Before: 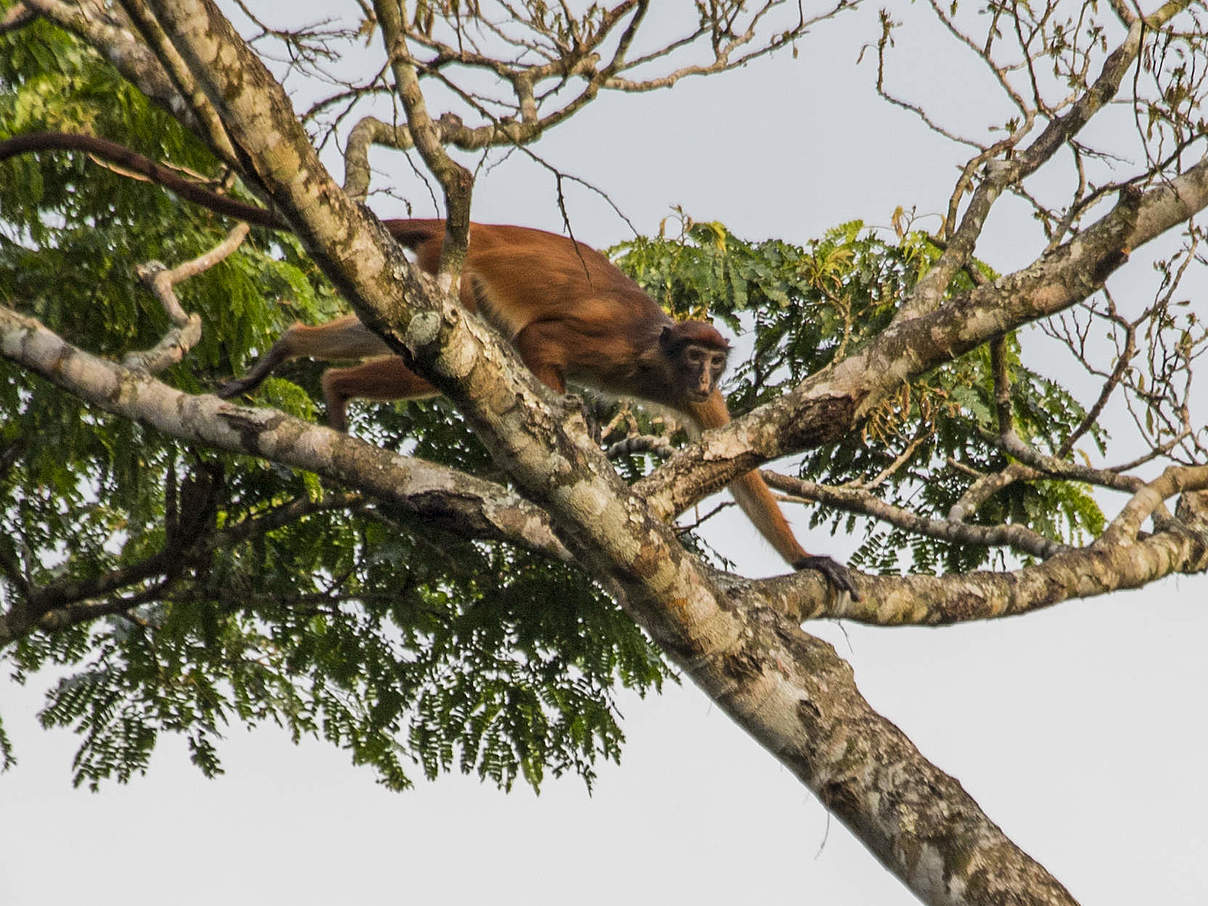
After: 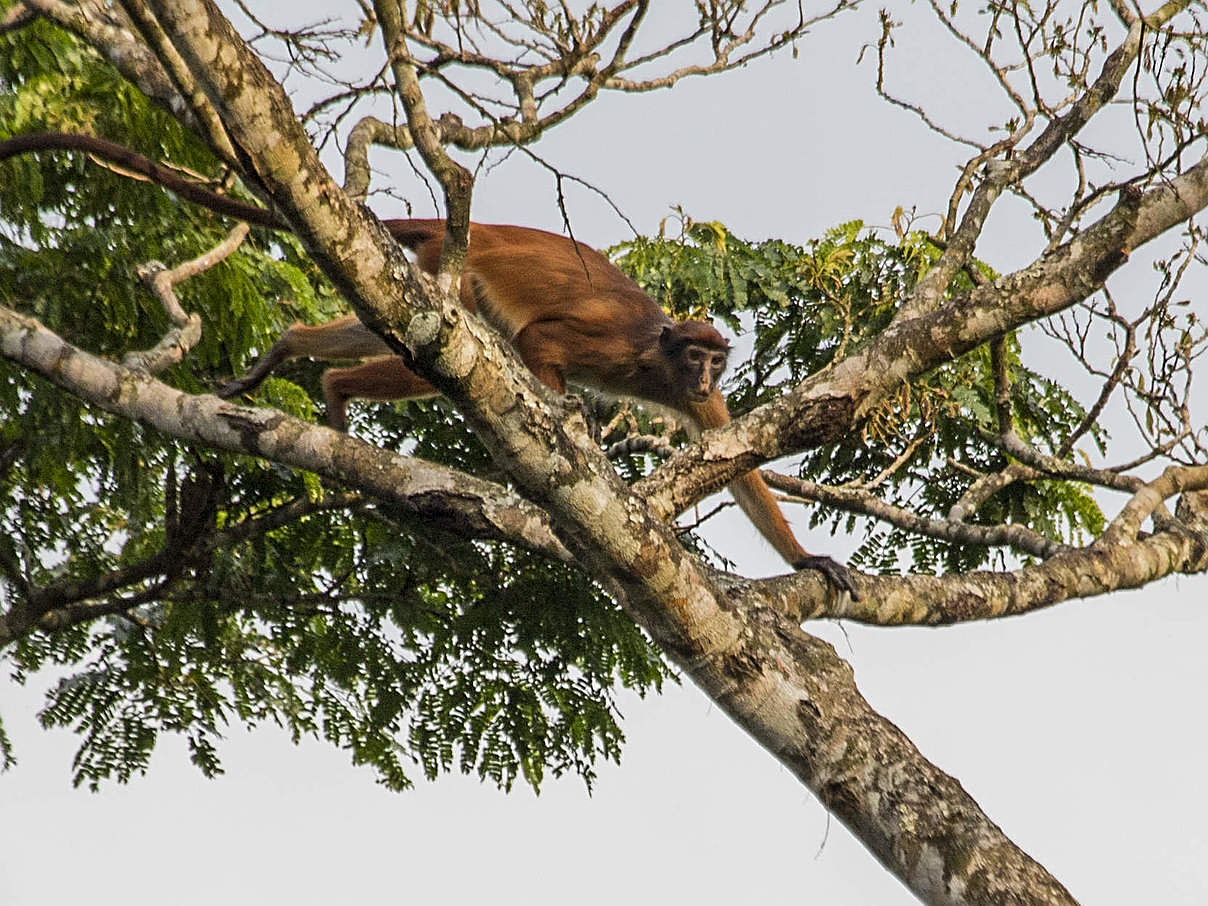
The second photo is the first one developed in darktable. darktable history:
rotate and perspective: automatic cropping off
sharpen: radius 2.529, amount 0.323
